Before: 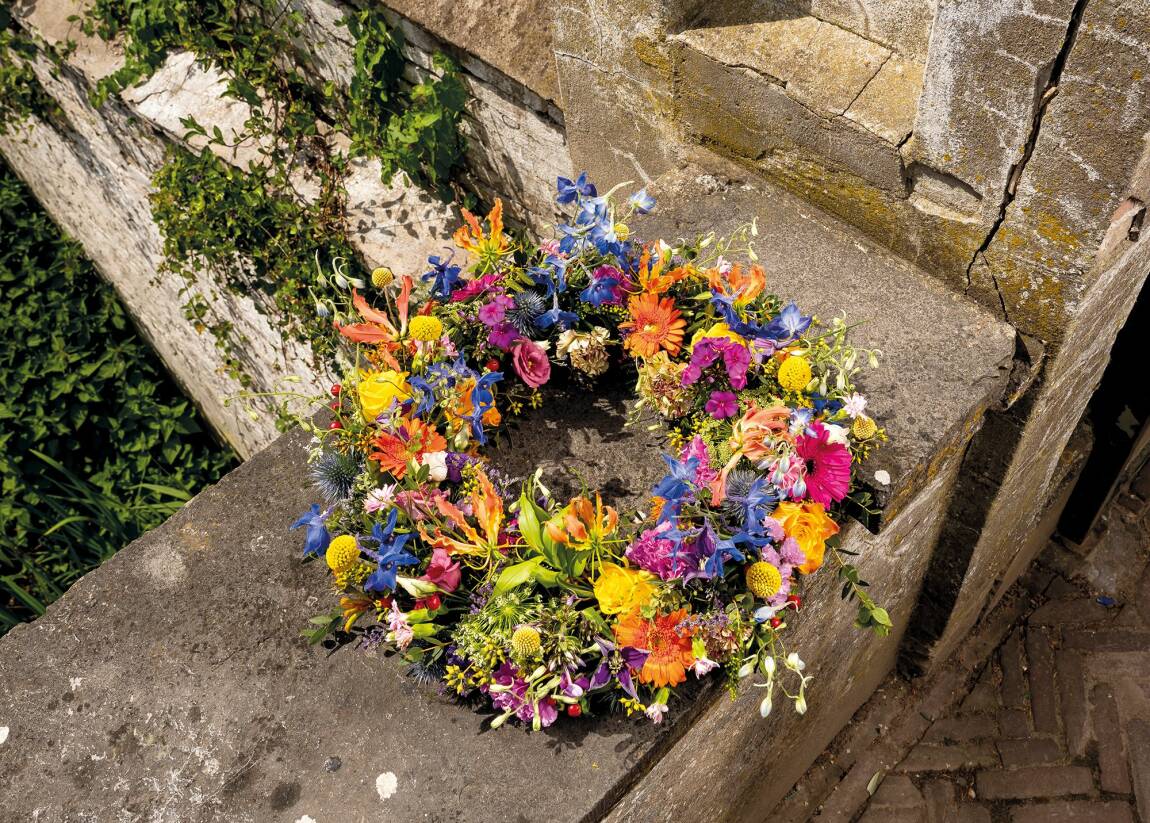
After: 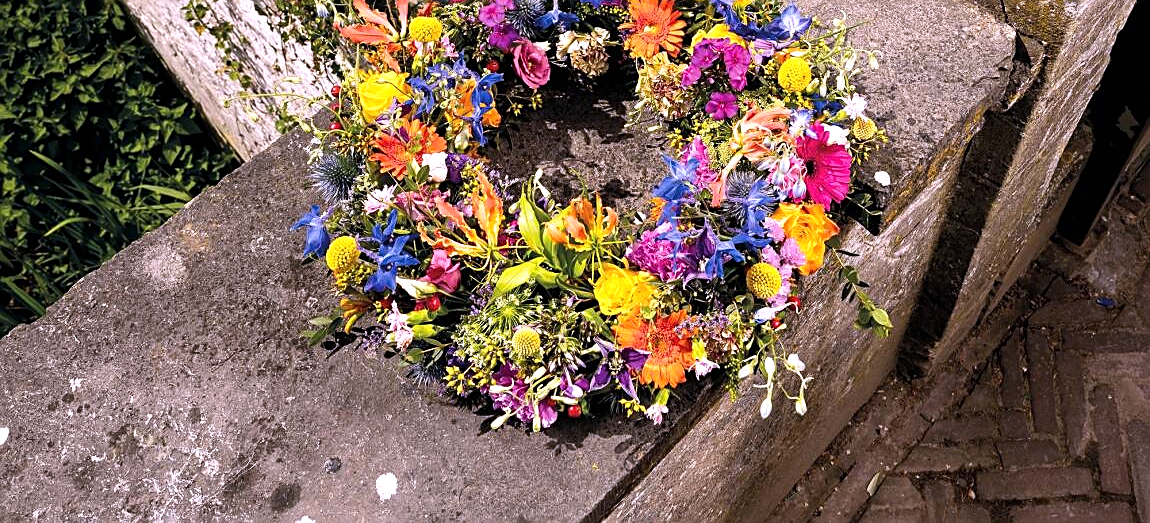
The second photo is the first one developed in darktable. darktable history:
white balance: red 1.042, blue 1.17
tone equalizer: -8 EV -0.417 EV, -7 EV -0.389 EV, -6 EV -0.333 EV, -5 EV -0.222 EV, -3 EV 0.222 EV, -2 EV 0.333 EV, -1 EV 0.389 EV, +0 EV 0.417 EV, edges refinement/feathering 500, mask exposure compensation -1.57 EV, preserve details no
sharpen: on, module defaults
crop and rotate: top 36.435%
